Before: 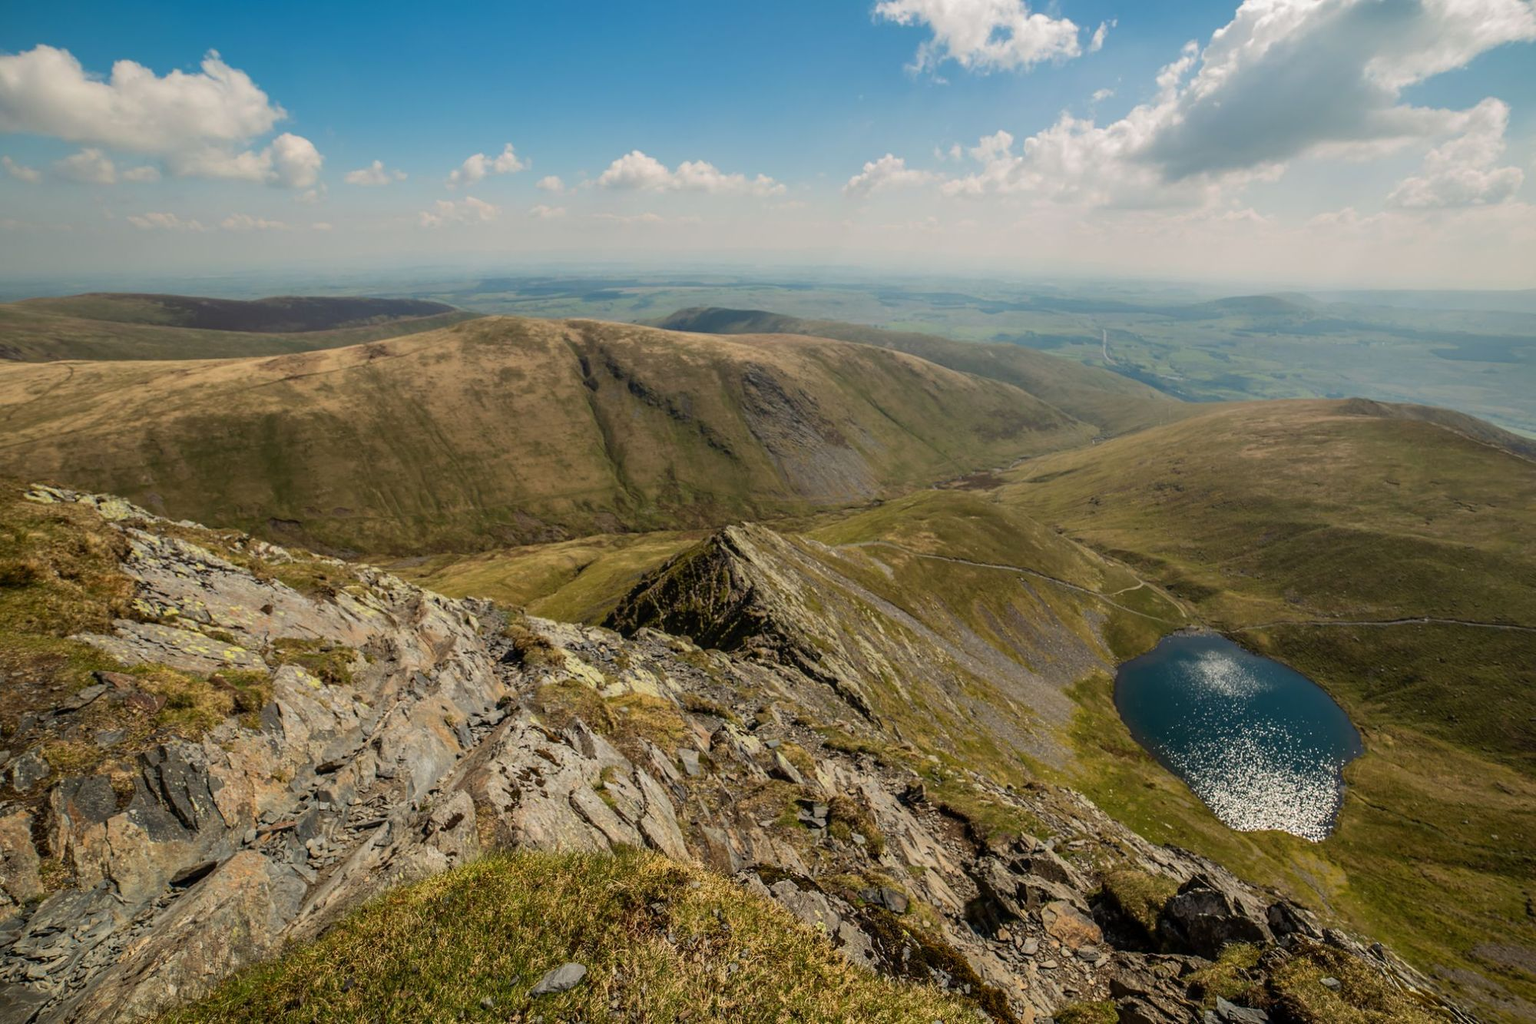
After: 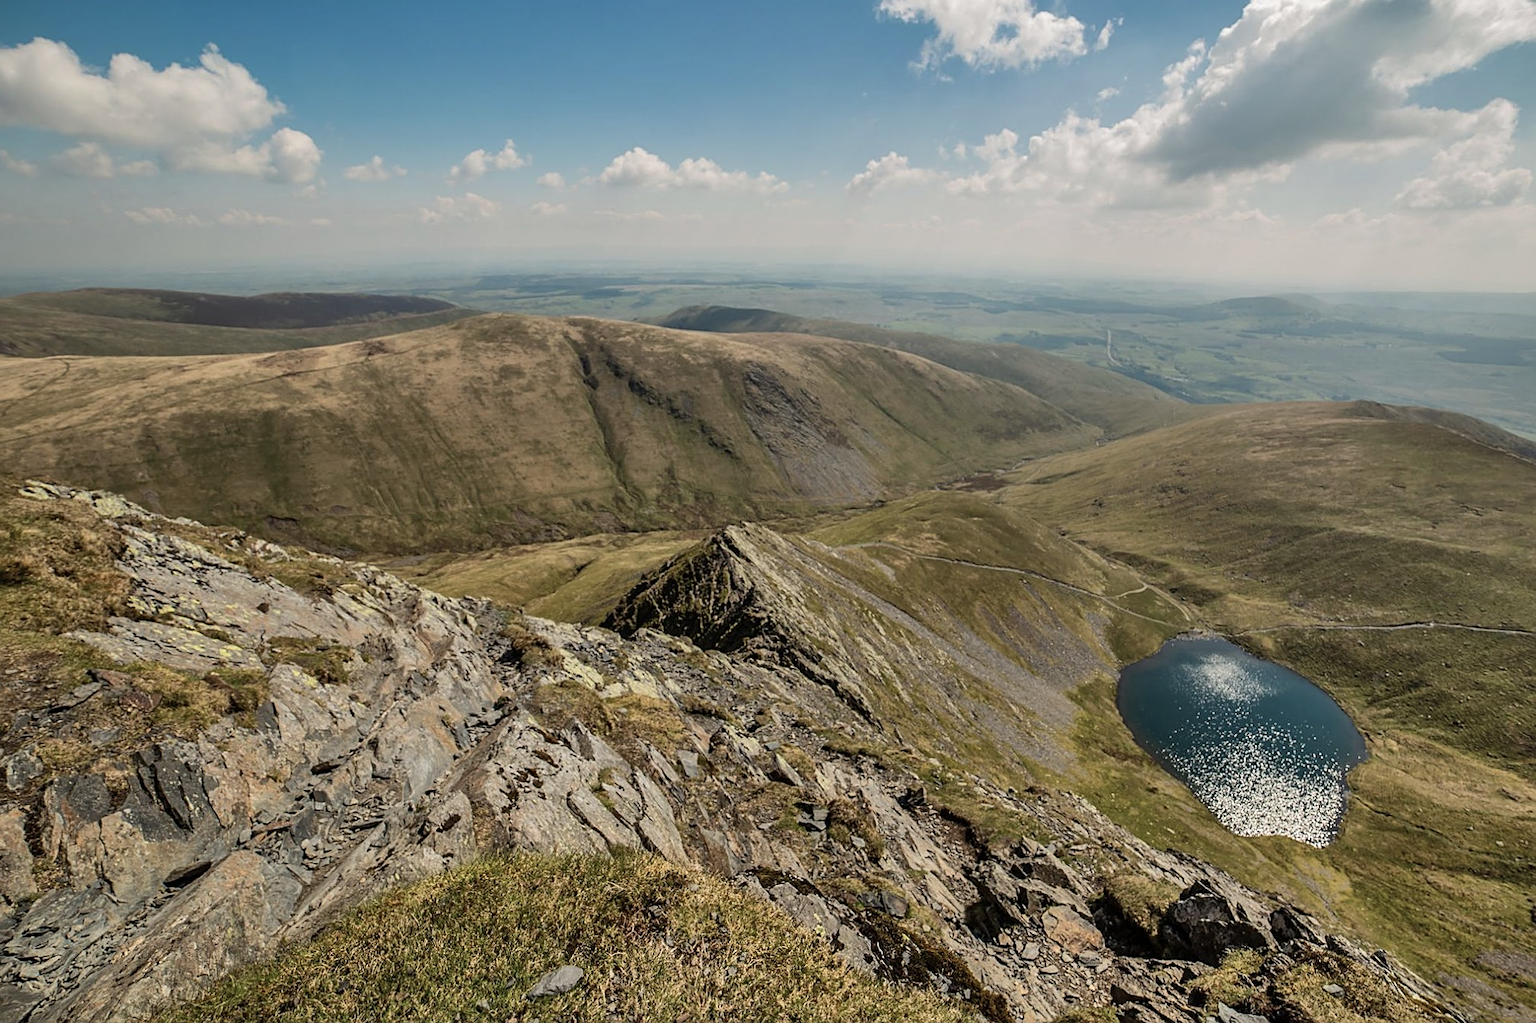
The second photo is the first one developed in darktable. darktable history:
shadows and highlights: shadows 75.07, highlights -24.45, soften with gaussian
crop and rotate: angle -0.299°
contrast brightness saturation: contrast 0.058, brightness -0.008, saturation -0.25
sharpen: on, module defaults
